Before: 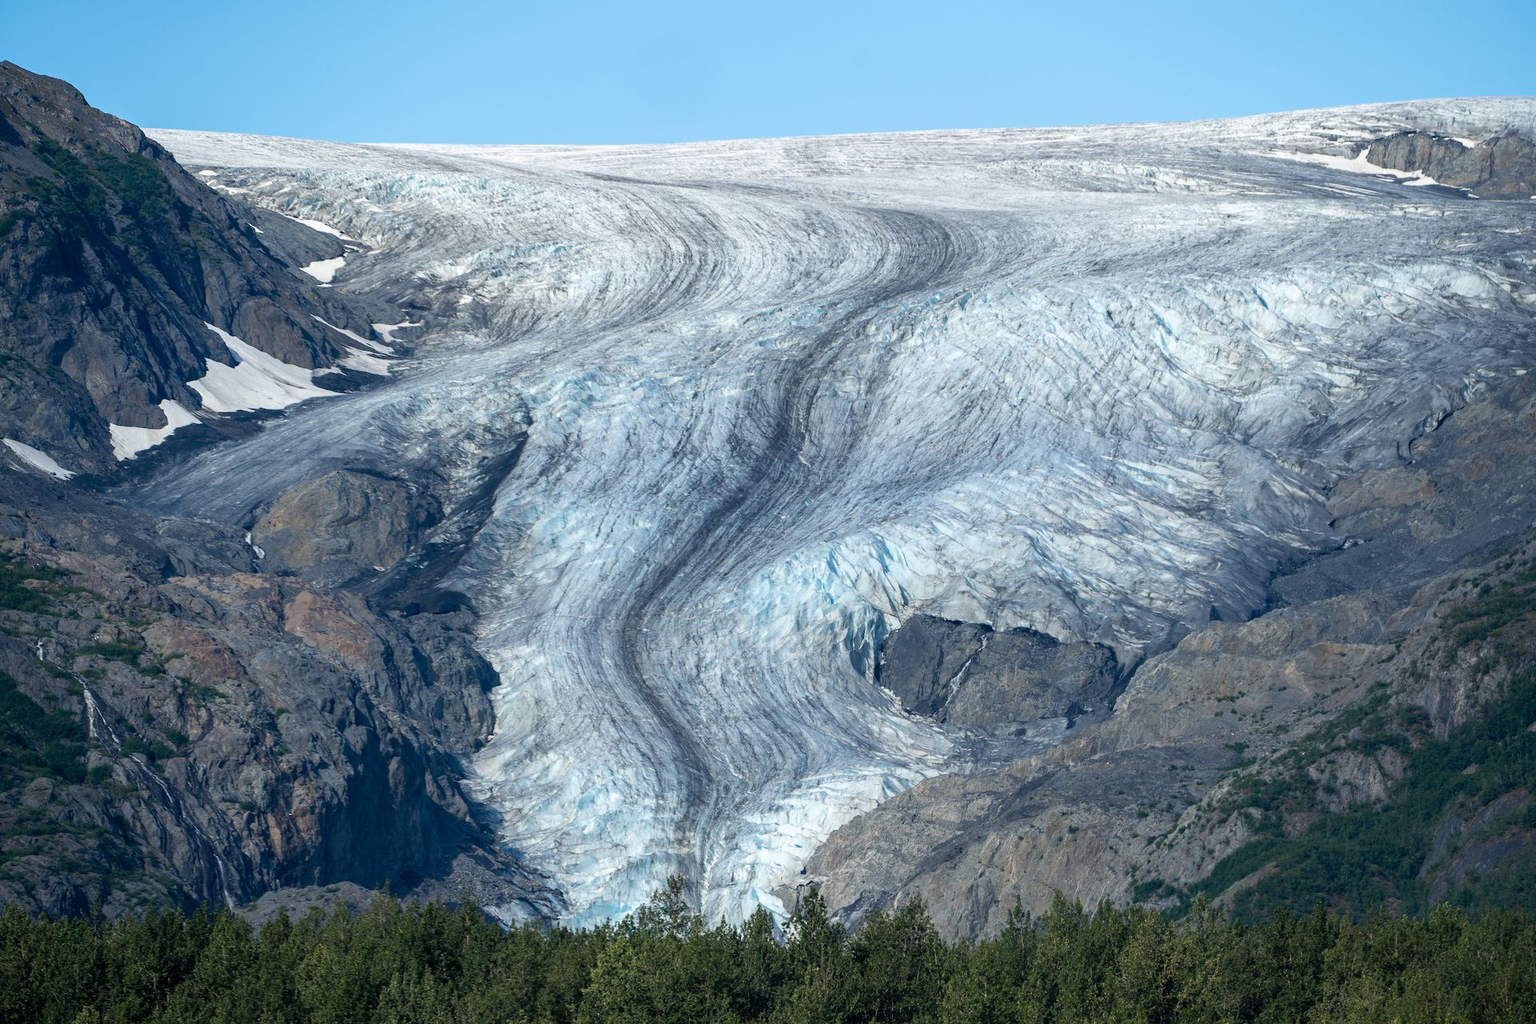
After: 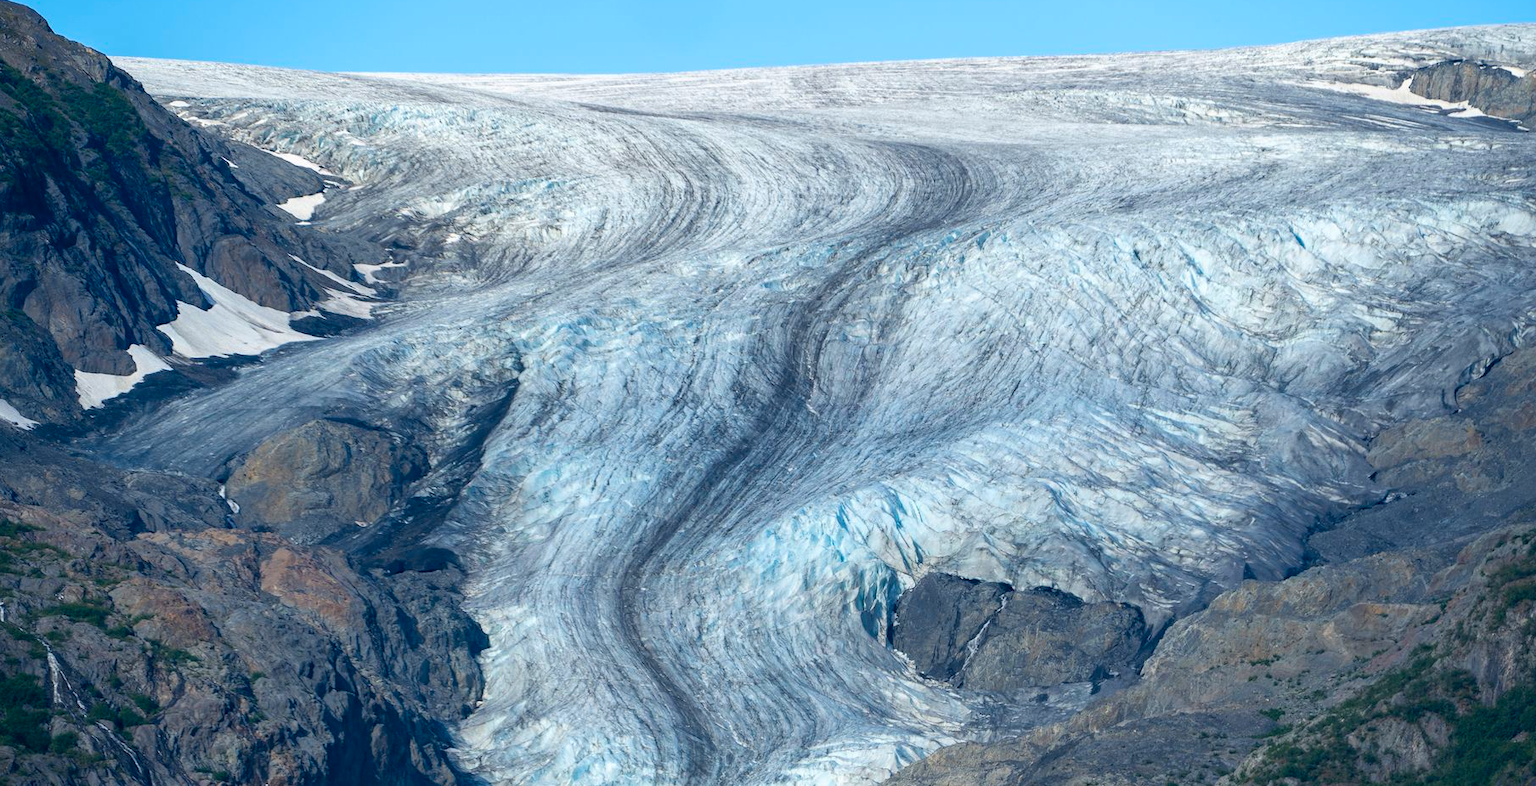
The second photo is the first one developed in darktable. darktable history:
crop: left 2.582%, top 7.364%, right 3.242%, bottom 20.226%
color balance rgb: perceptual saturation grading › global saturation 25.712%, global vibrance 20%
